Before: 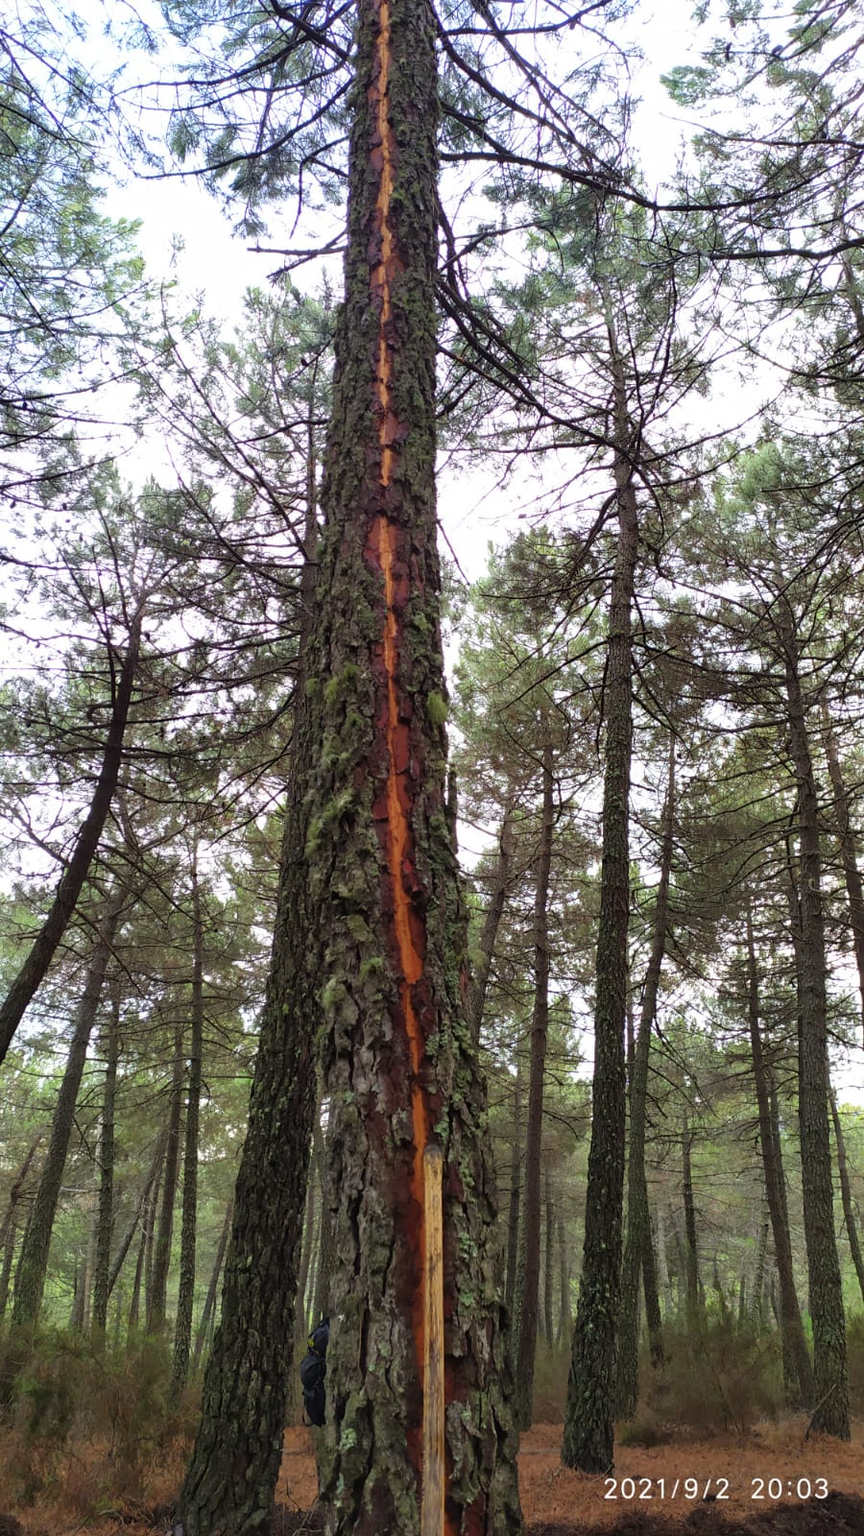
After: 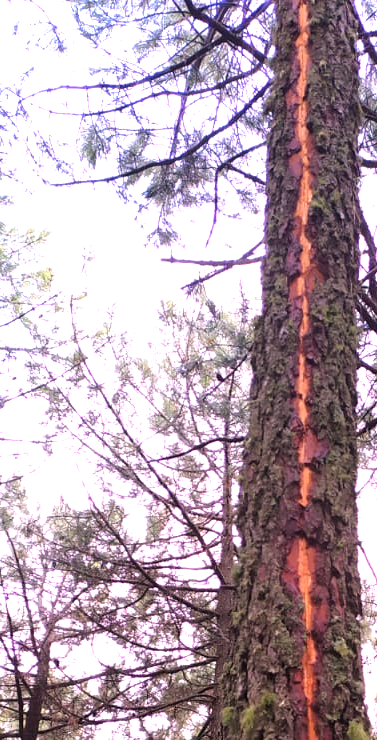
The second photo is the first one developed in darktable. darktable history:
crop and rotate: left 10.817%, top 0.062%, right 47.194%, bottom 53.626%
white balance: red 1.188, blue 1.11
exposure: black level correction 0, exposure 0.7 EV, compensate exposure bias true, compensate highlight preservation false
